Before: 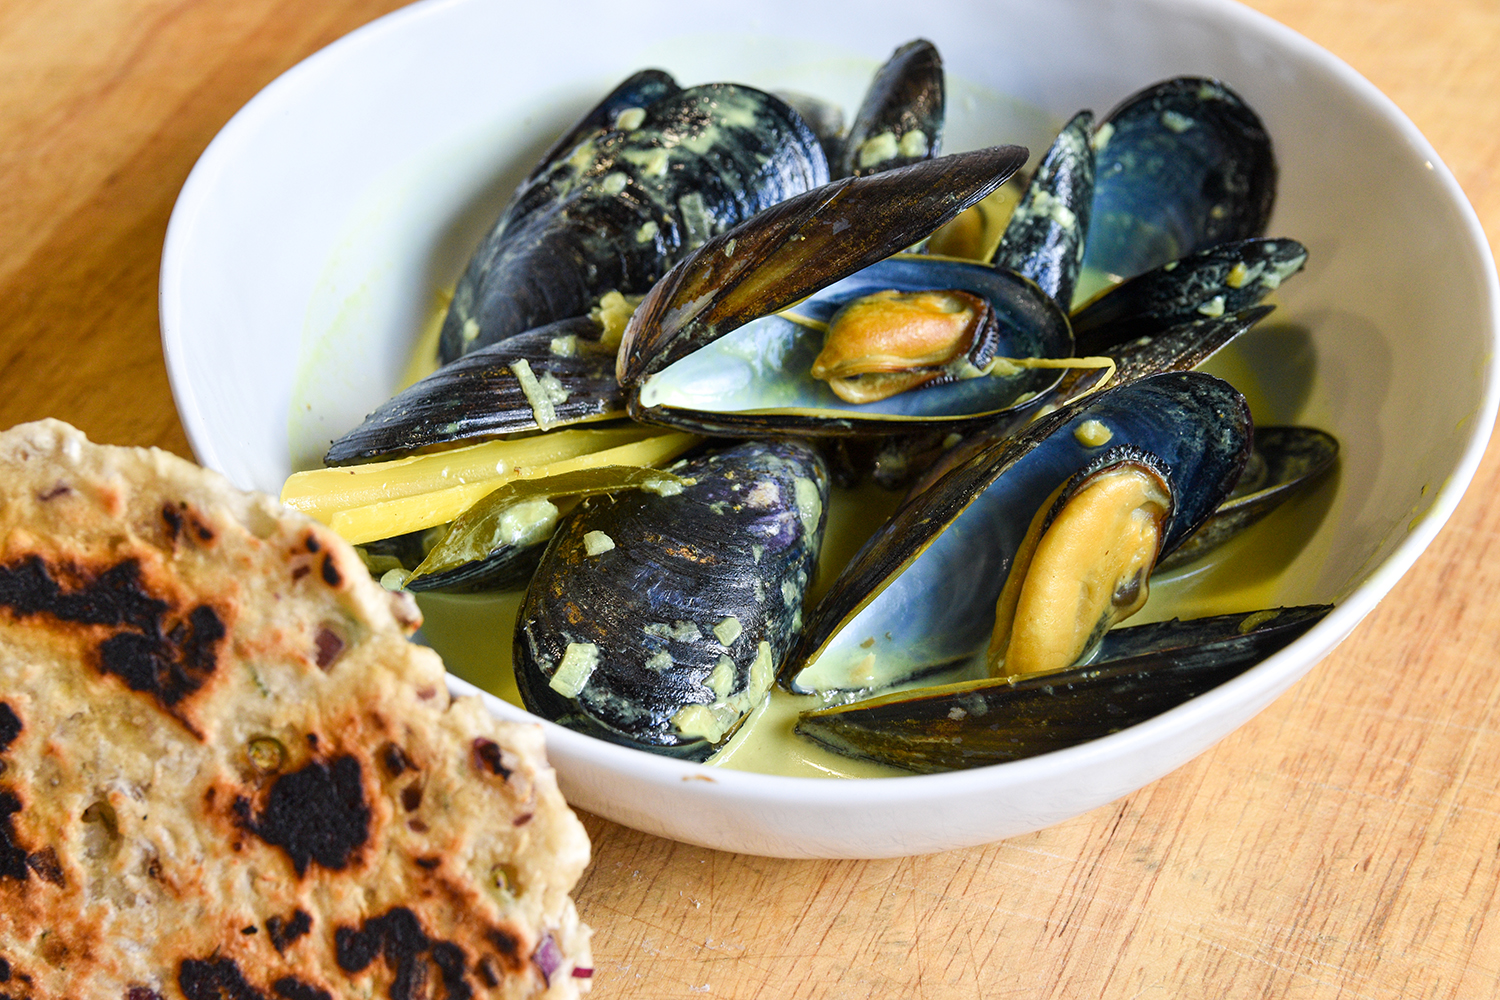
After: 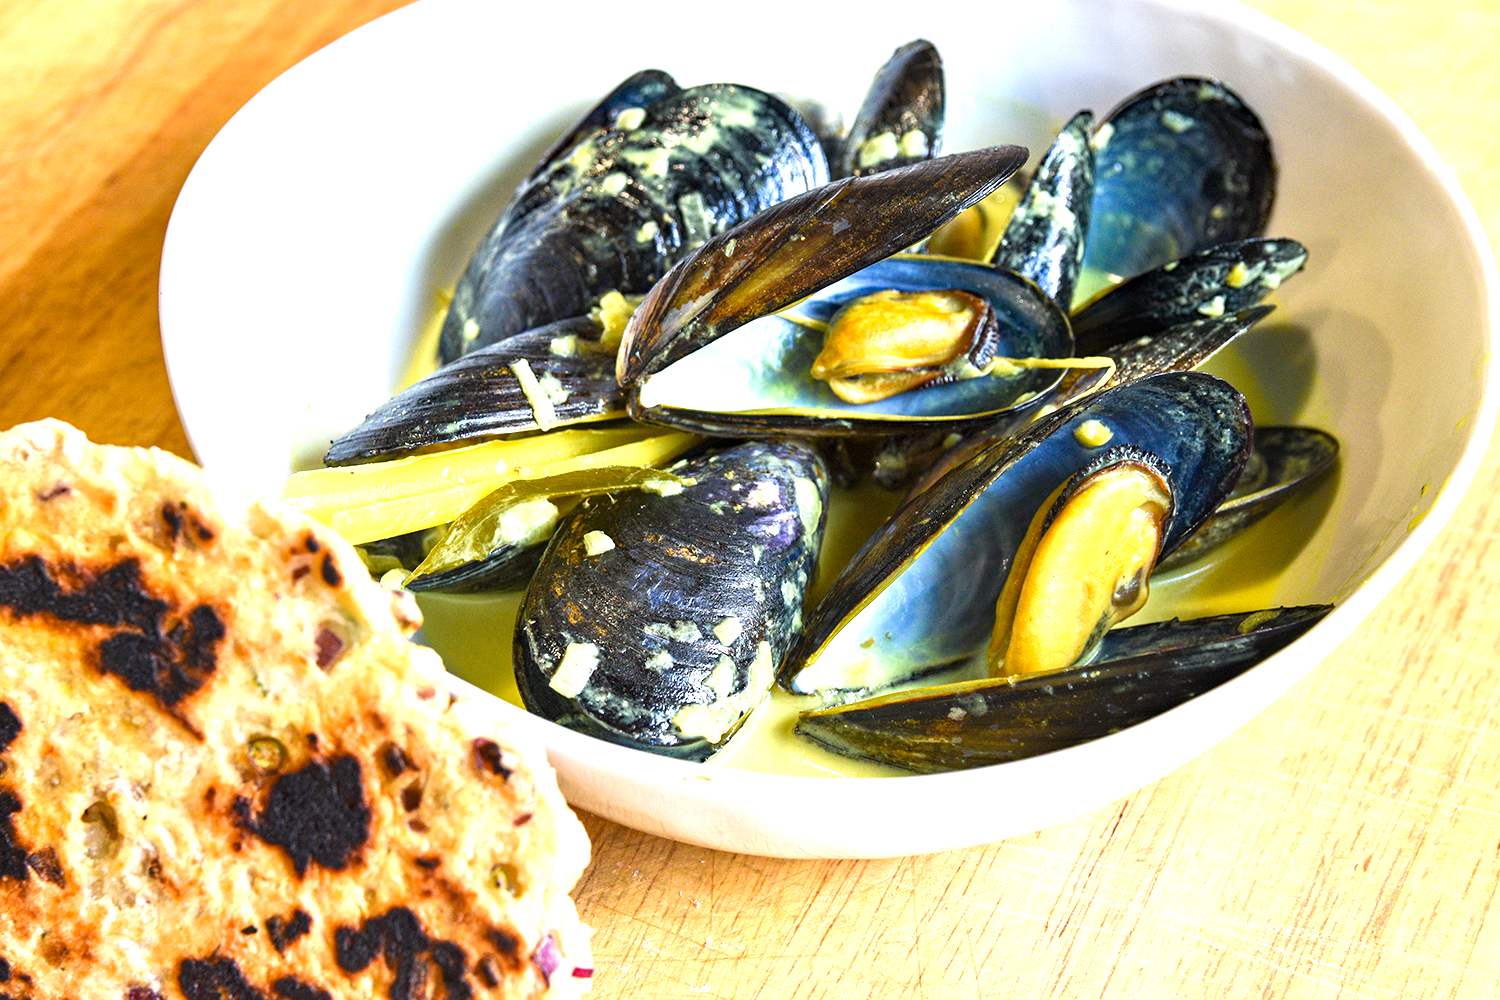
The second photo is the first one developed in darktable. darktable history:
exposure: black level correction 0, exposure 1.104 EV, compensate highlight preservation false
haze removal: adaptive false
